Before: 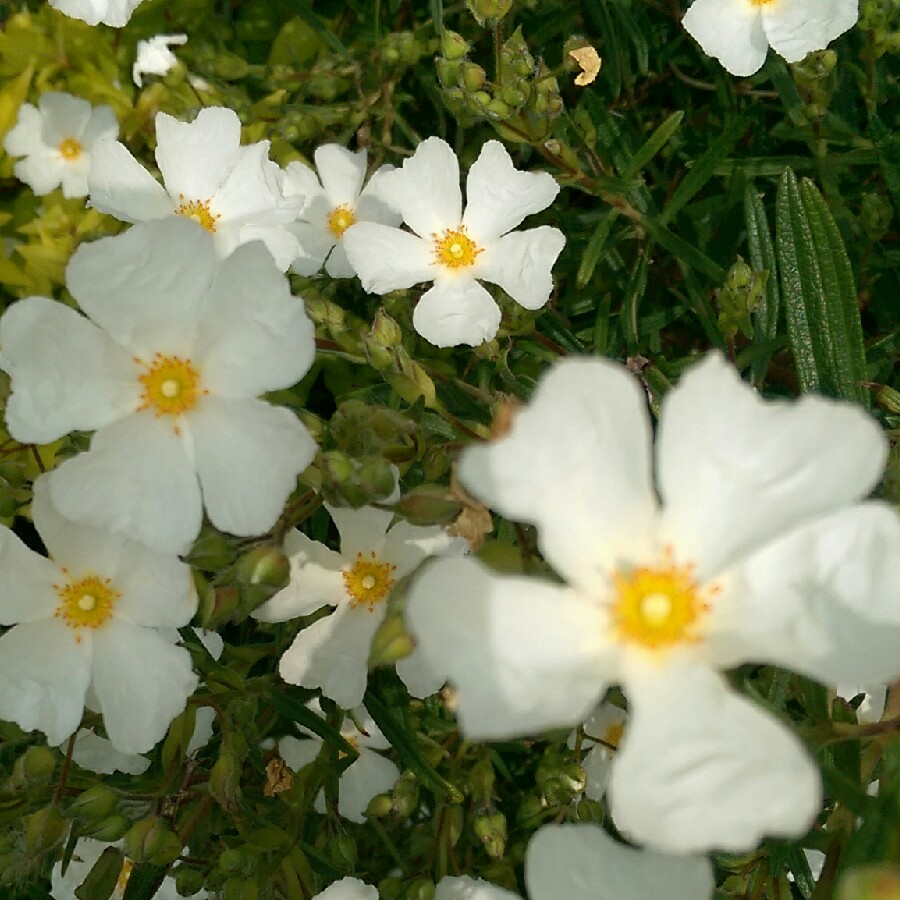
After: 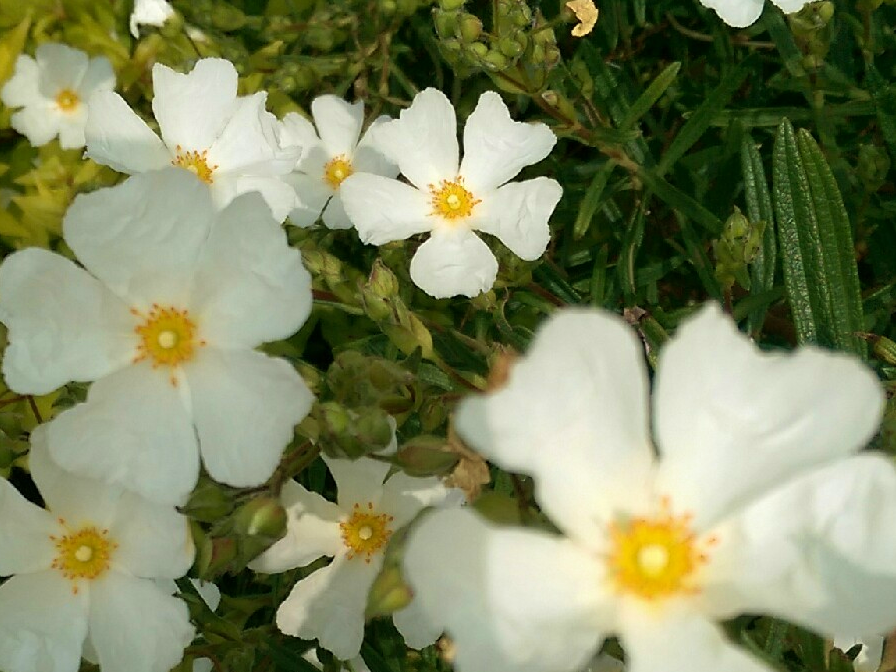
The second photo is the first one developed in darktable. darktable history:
crop: left 0.363%, top 5.535%, bottom 19.745%
velvia: on, module defaults
